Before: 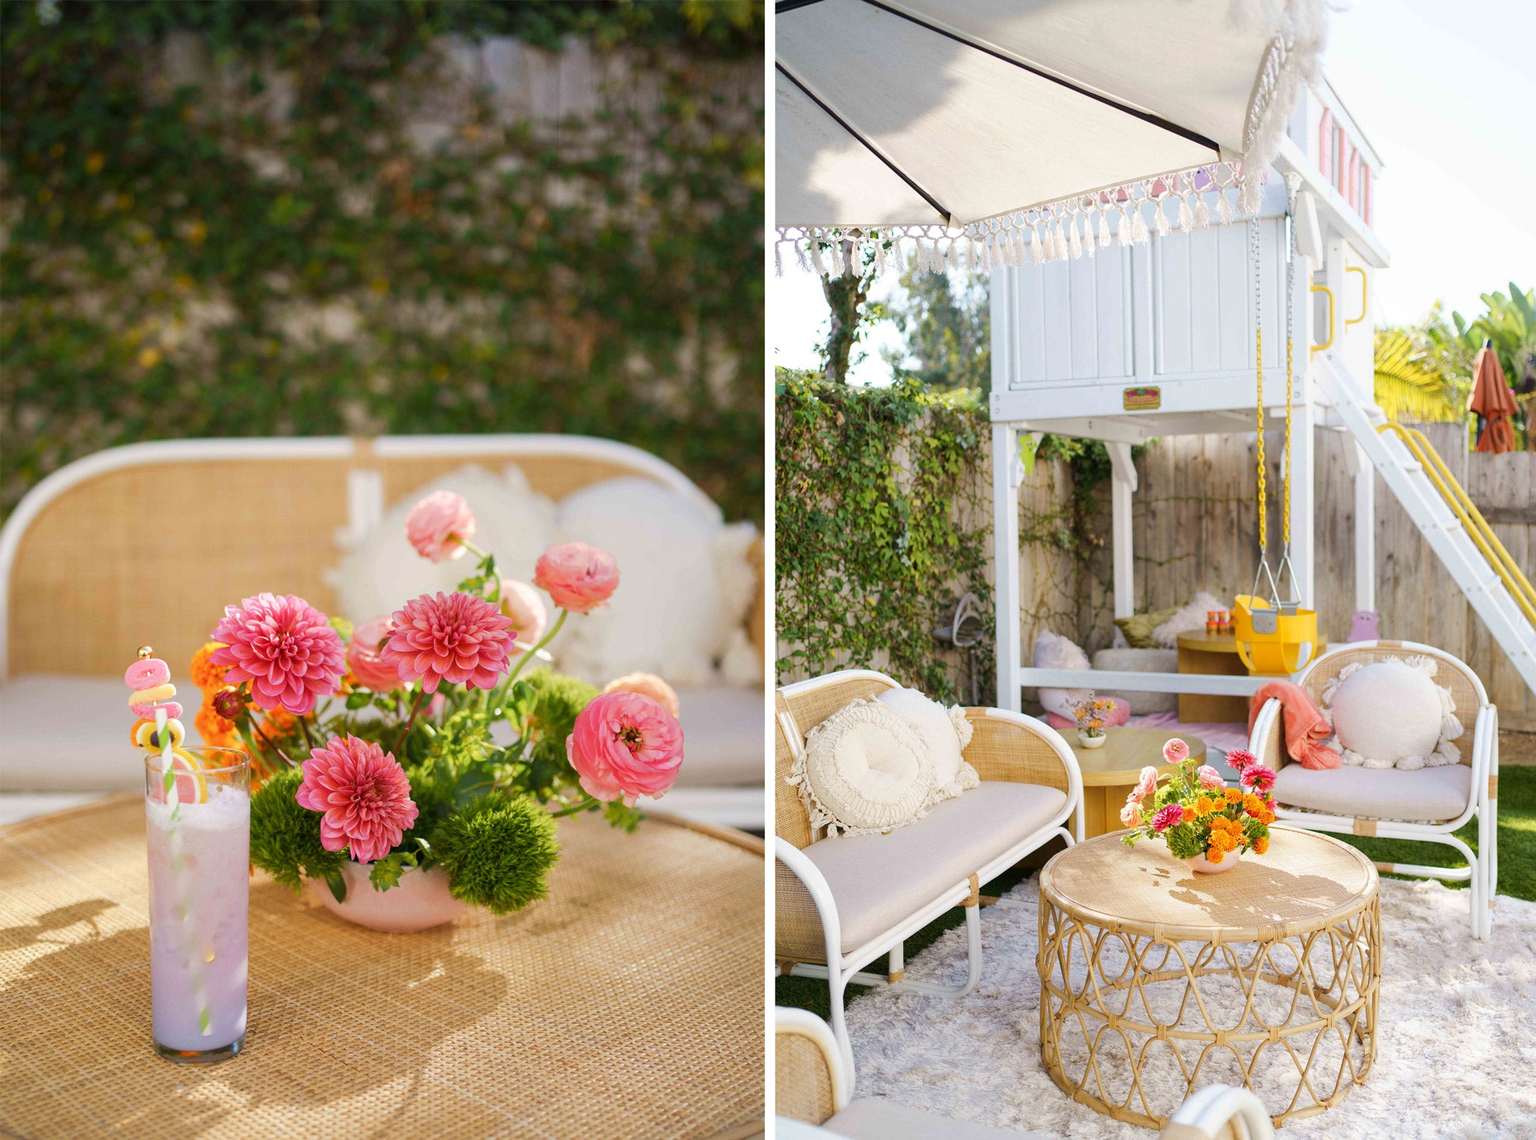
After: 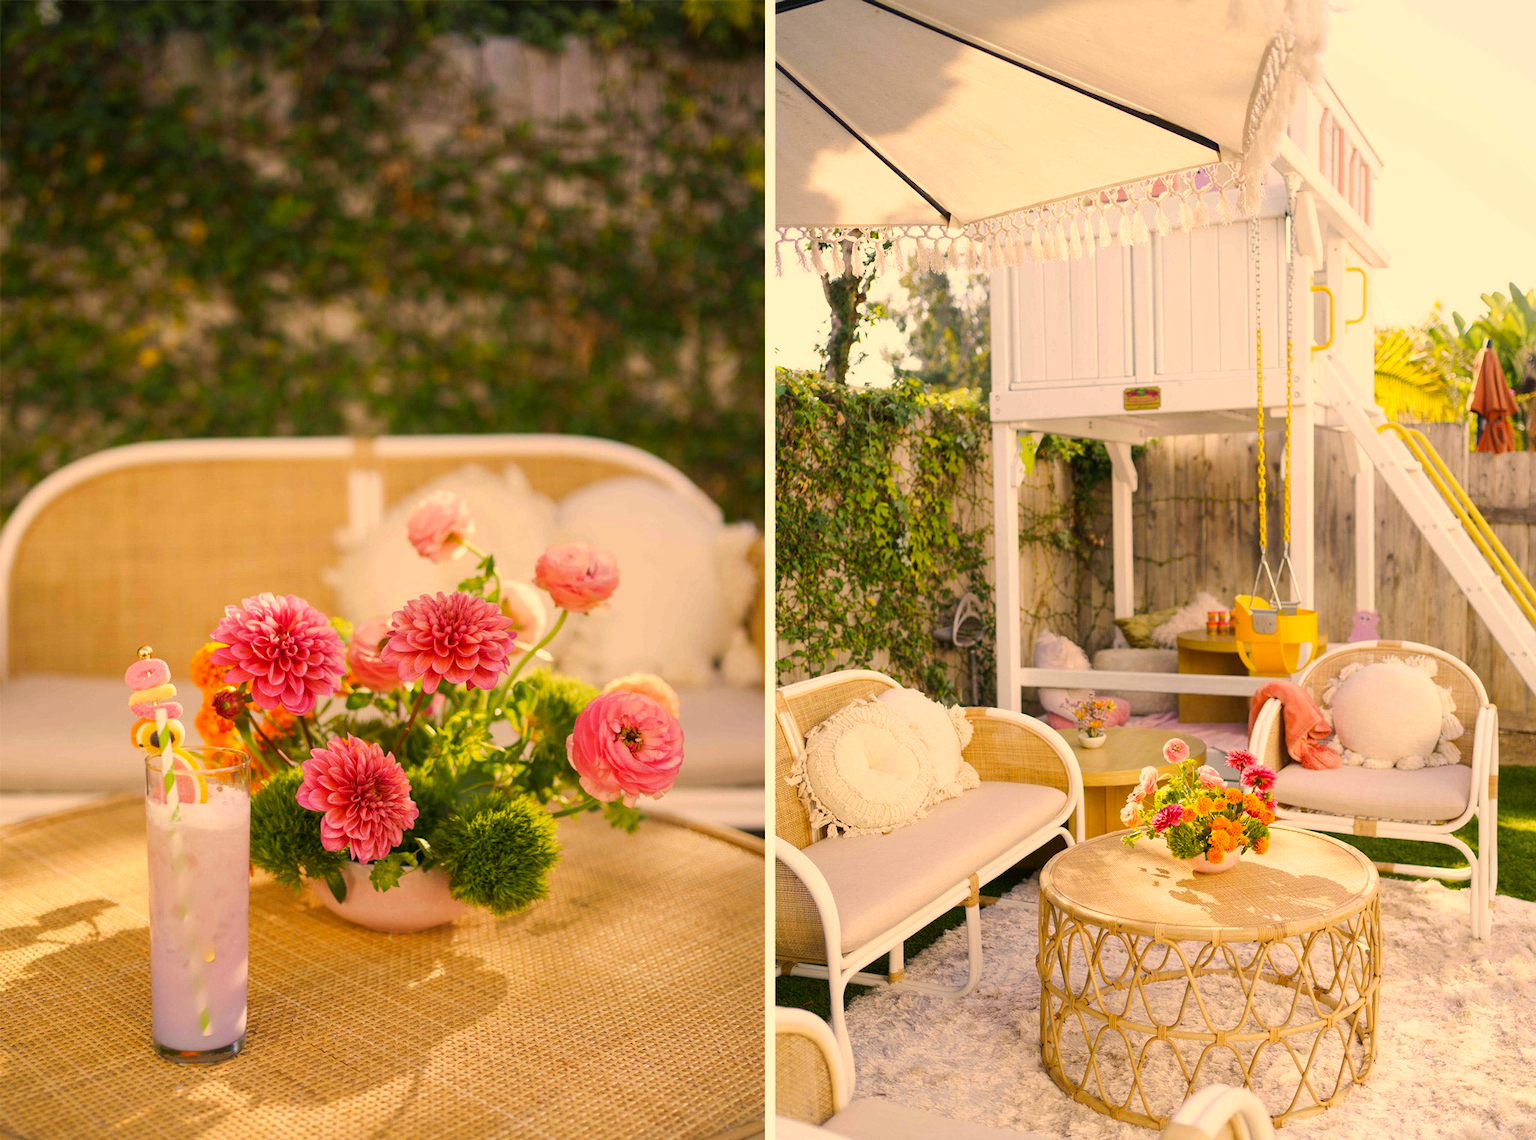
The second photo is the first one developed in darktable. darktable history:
color correction: highlights a* 14.97, highlights b* 31.02
